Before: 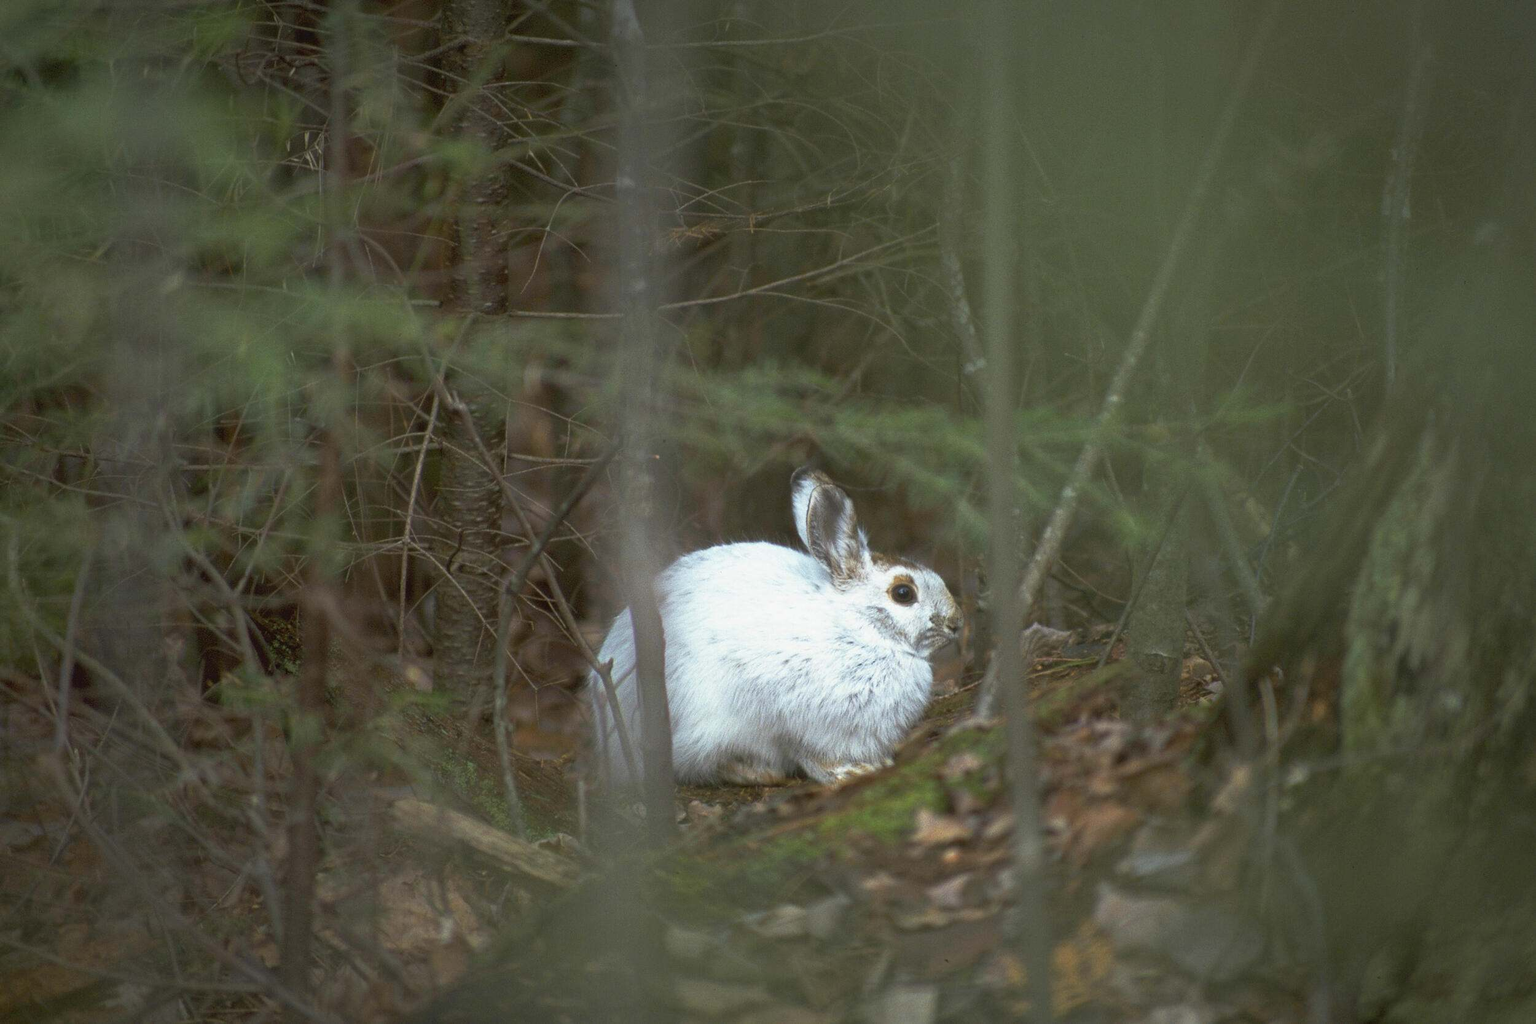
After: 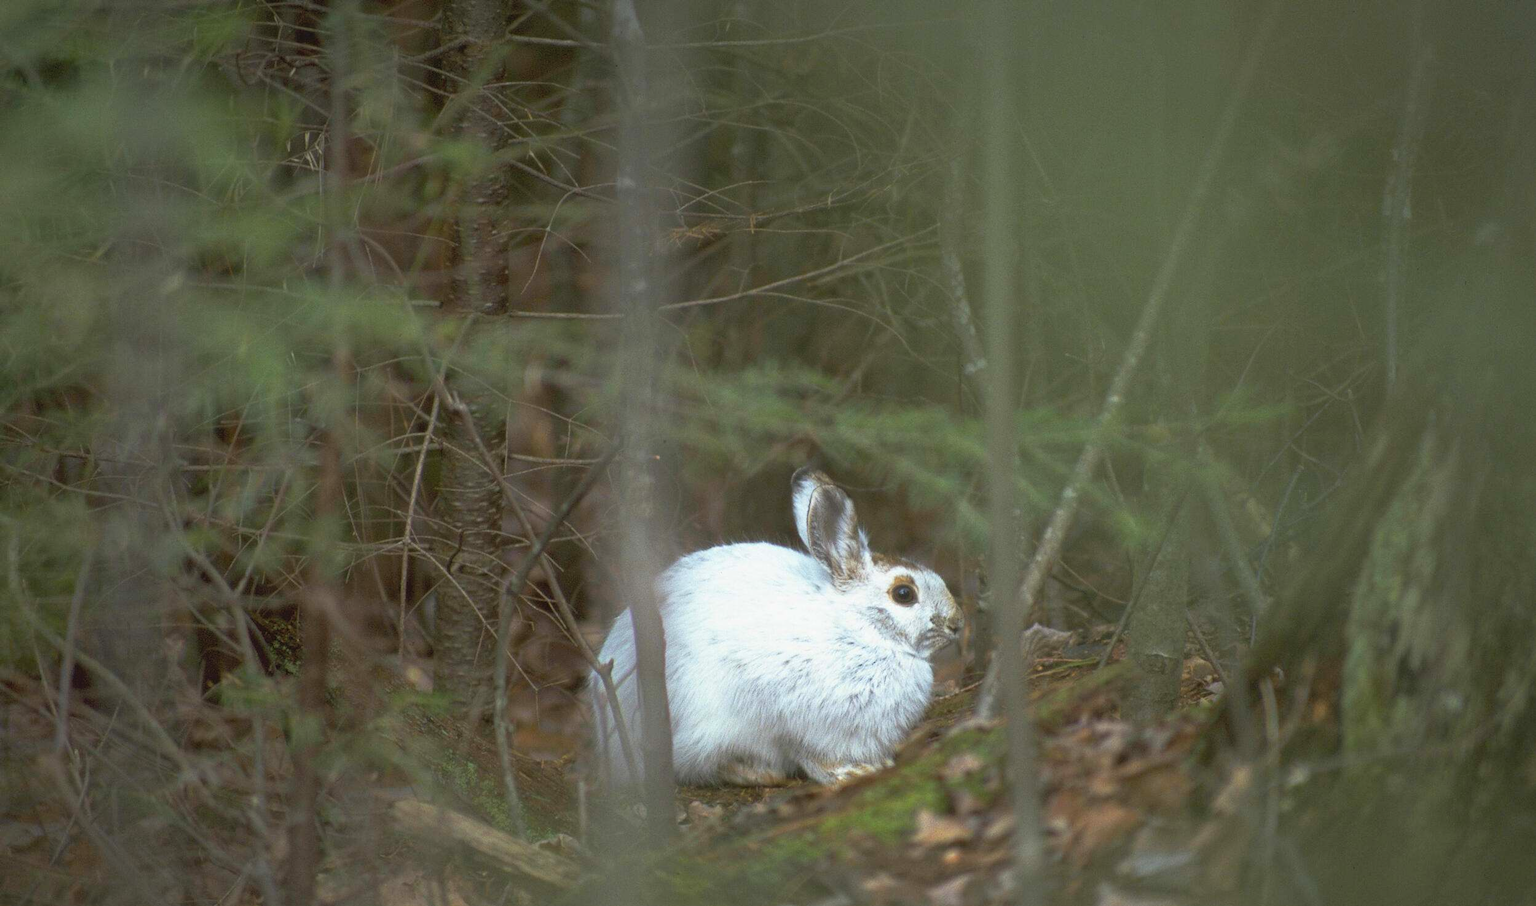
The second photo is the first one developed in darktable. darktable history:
crop and rotate: top 0%, bottom 11.508%
contrast brightness saturation: contrast 0.031, brightness 0.061, saturation 0.122
